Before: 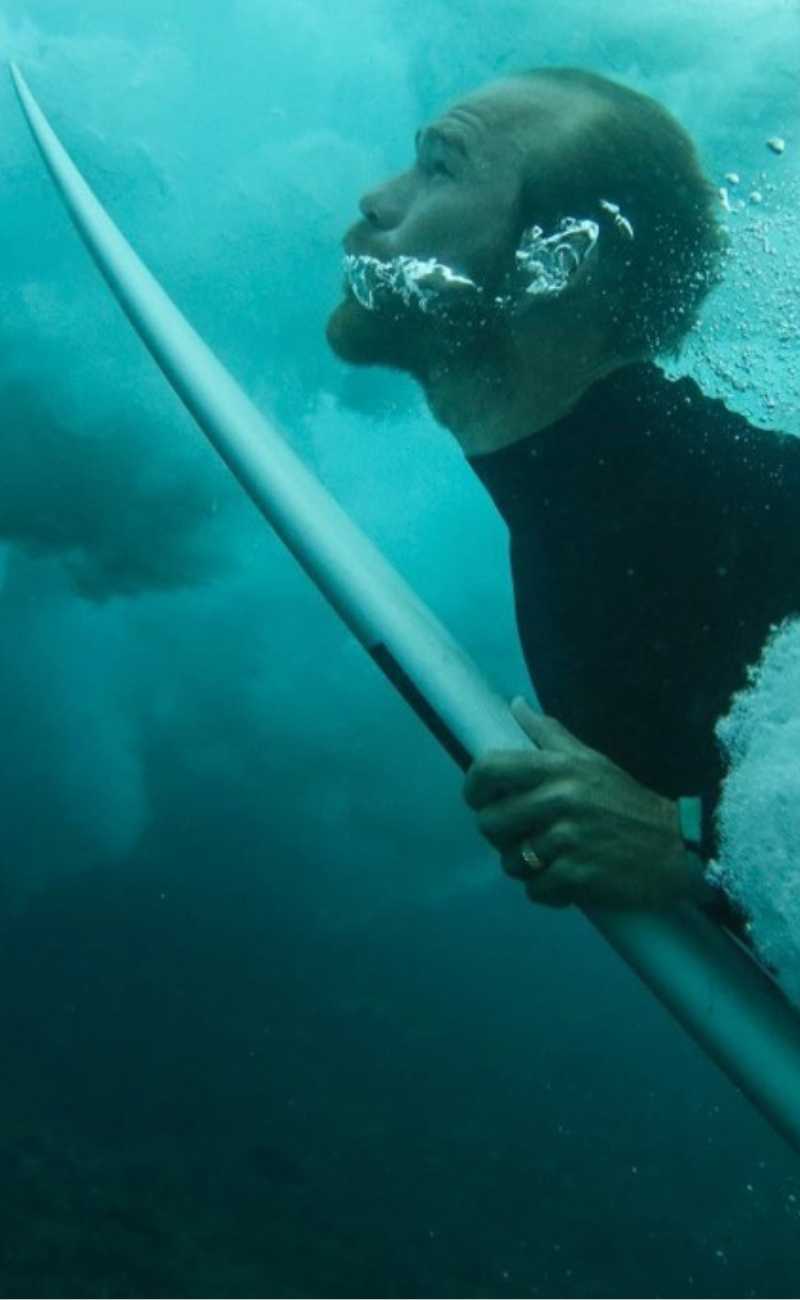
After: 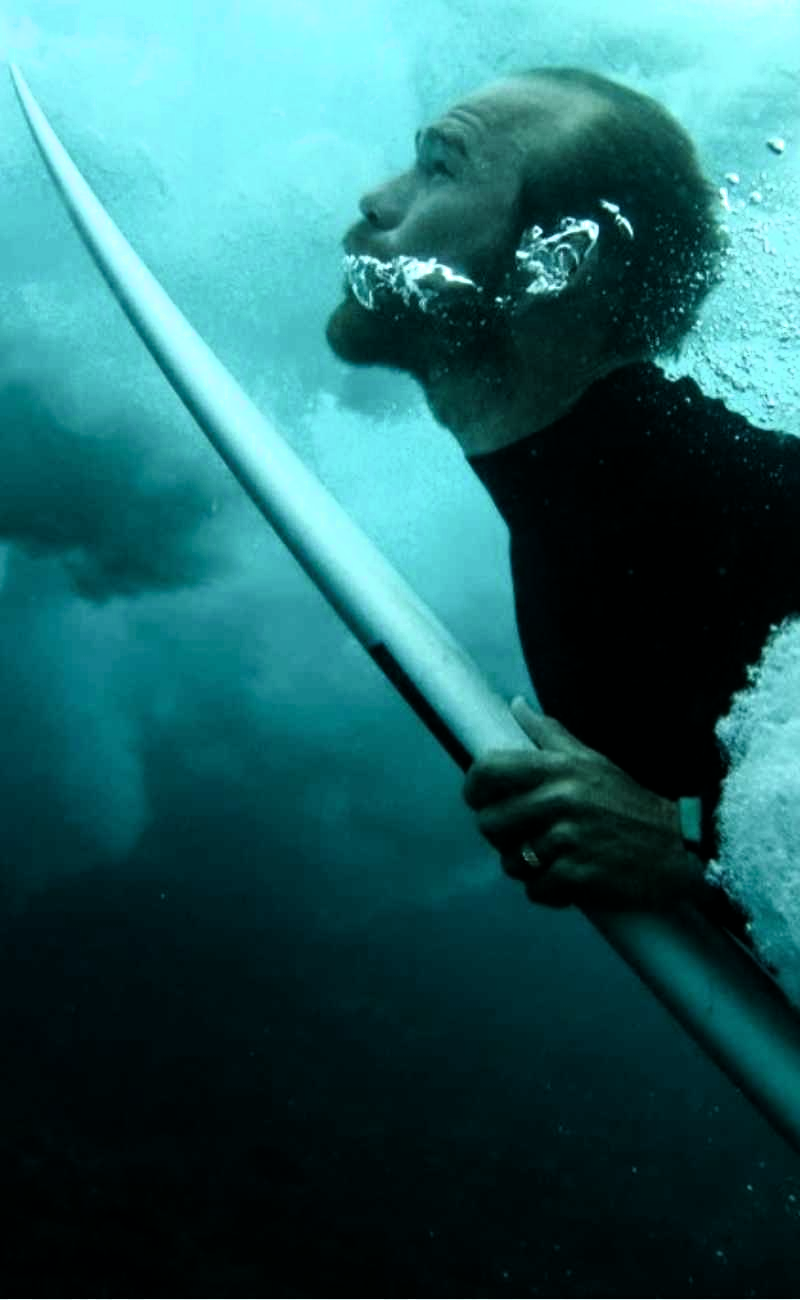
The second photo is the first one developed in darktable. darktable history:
filmic rgb: black relative exposure -8.25 EV, white relative exposure 2.24 EV, threshold 3.01 EV, hardness 7.13, latitude 85.39%, contrast 1.69, highlights saturation mix -3.71%, shadows ↔ highlights balance -2.7%, enable highlight reconstruction true
